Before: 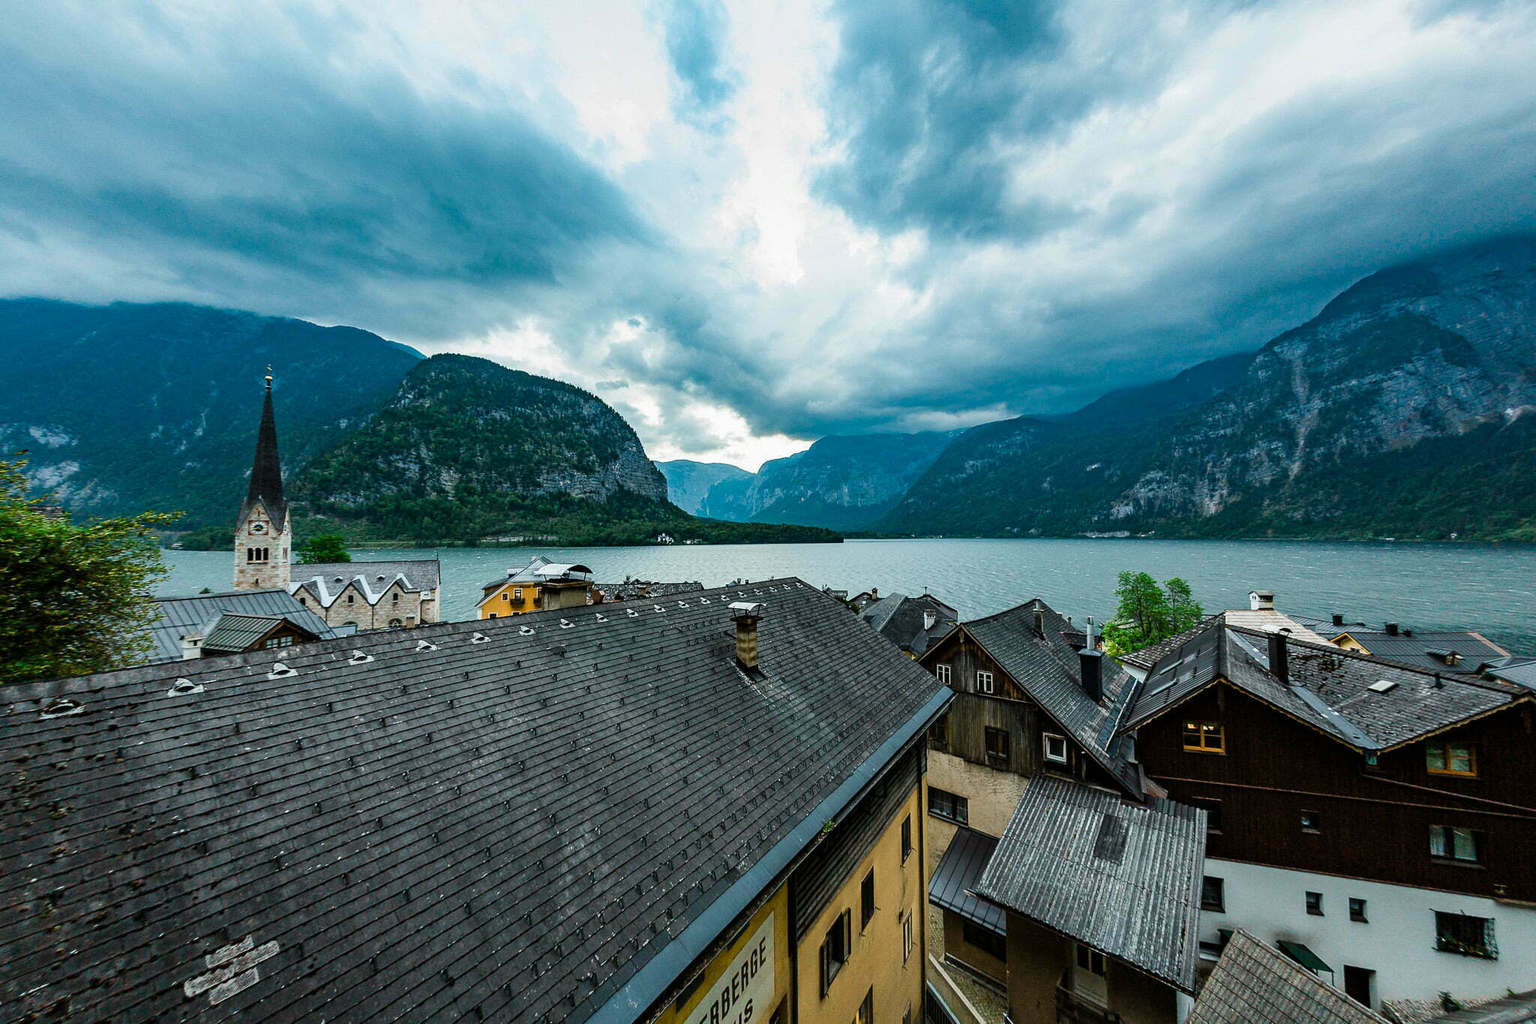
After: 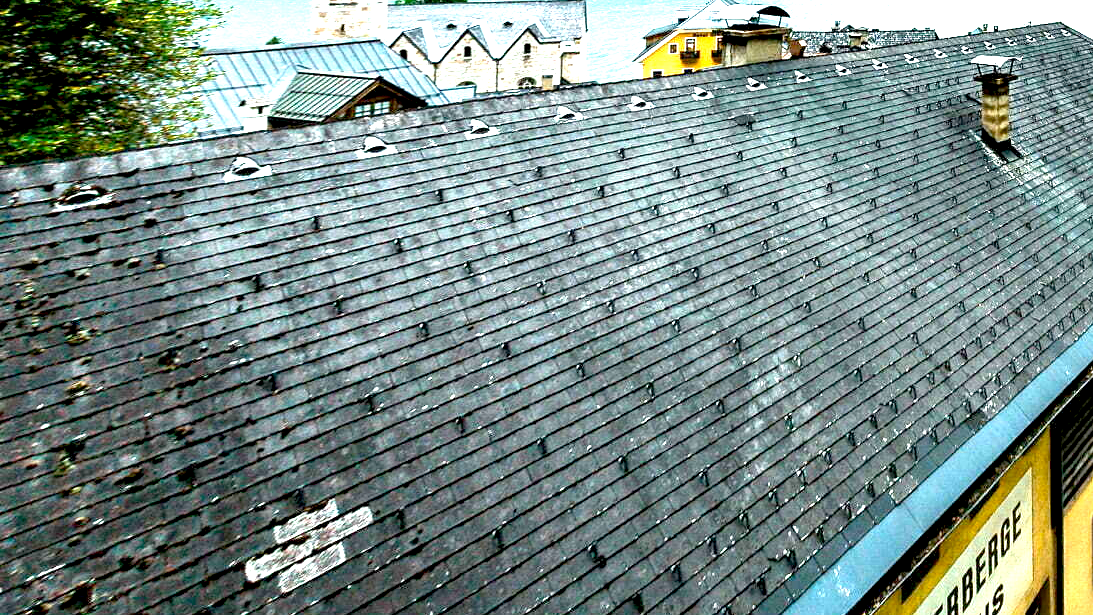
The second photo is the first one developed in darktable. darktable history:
exposure: black level correction 0.005, exposure 2.084 EV, compensate highlight preservation false
crop and rotate: top 54.778%, right 46.61%, bottom 0.159%
